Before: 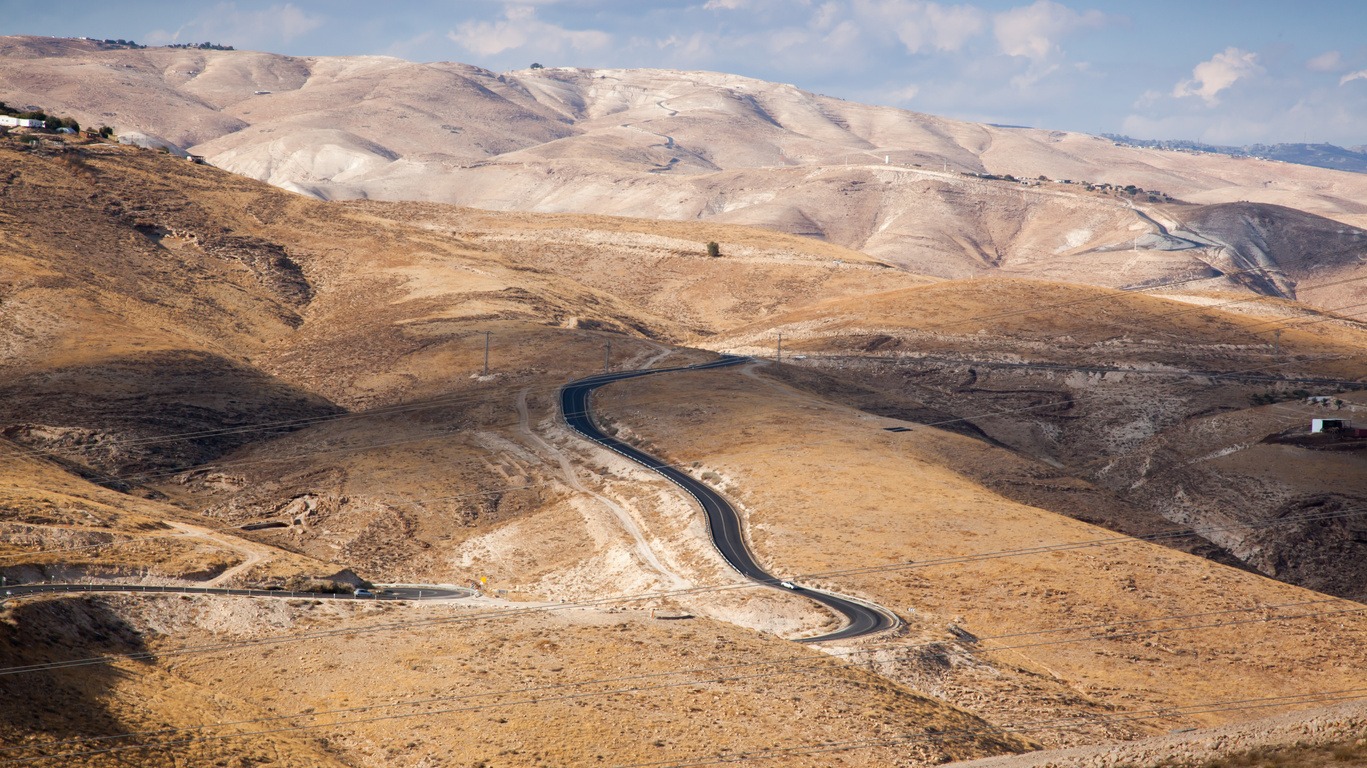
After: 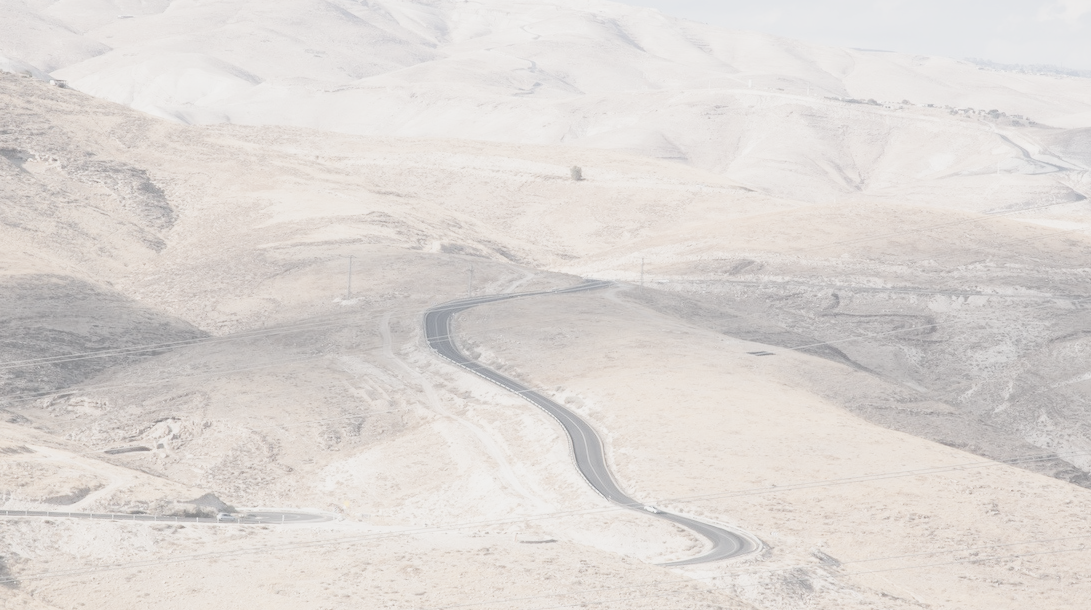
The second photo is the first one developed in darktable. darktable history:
exposure: exposure -0.113 EV, compensate exposure bias true, compensate highlight preservation false
tone curve: curves: ch0 [(0, 0.011) (0.053, 0.026) (0.174, 0.115) (0.398, 0.444) (0.673, 0.775) (0.829, 0.906) (0.991, 0.981)]; ch1 [(0, 0) (0.276, 0.206) (0.409, 0.383) (0.473, 0.458) (0.492, 0.499) (0.521, 0.502) (0.546, 0.543) (0.585, 0.617) (0.659, 0.686) (0.78, 0.8) (1, 1)]; ch2 [(0, 0) (0.438, 0.449) (0.473, 0.469) (0.503, 0.5) (0.523, 0.538) (0.562, 0.598) (0.612, 0.635) (0.695, 0.713) (1, 1)], preserve colors none
crop and rotate: left 10.08%, top 9.935%, right 10.087%, bottom 10.541%
contrast brightness saturation: contrast -0.332, brightness 0.74, saturation -0.785
